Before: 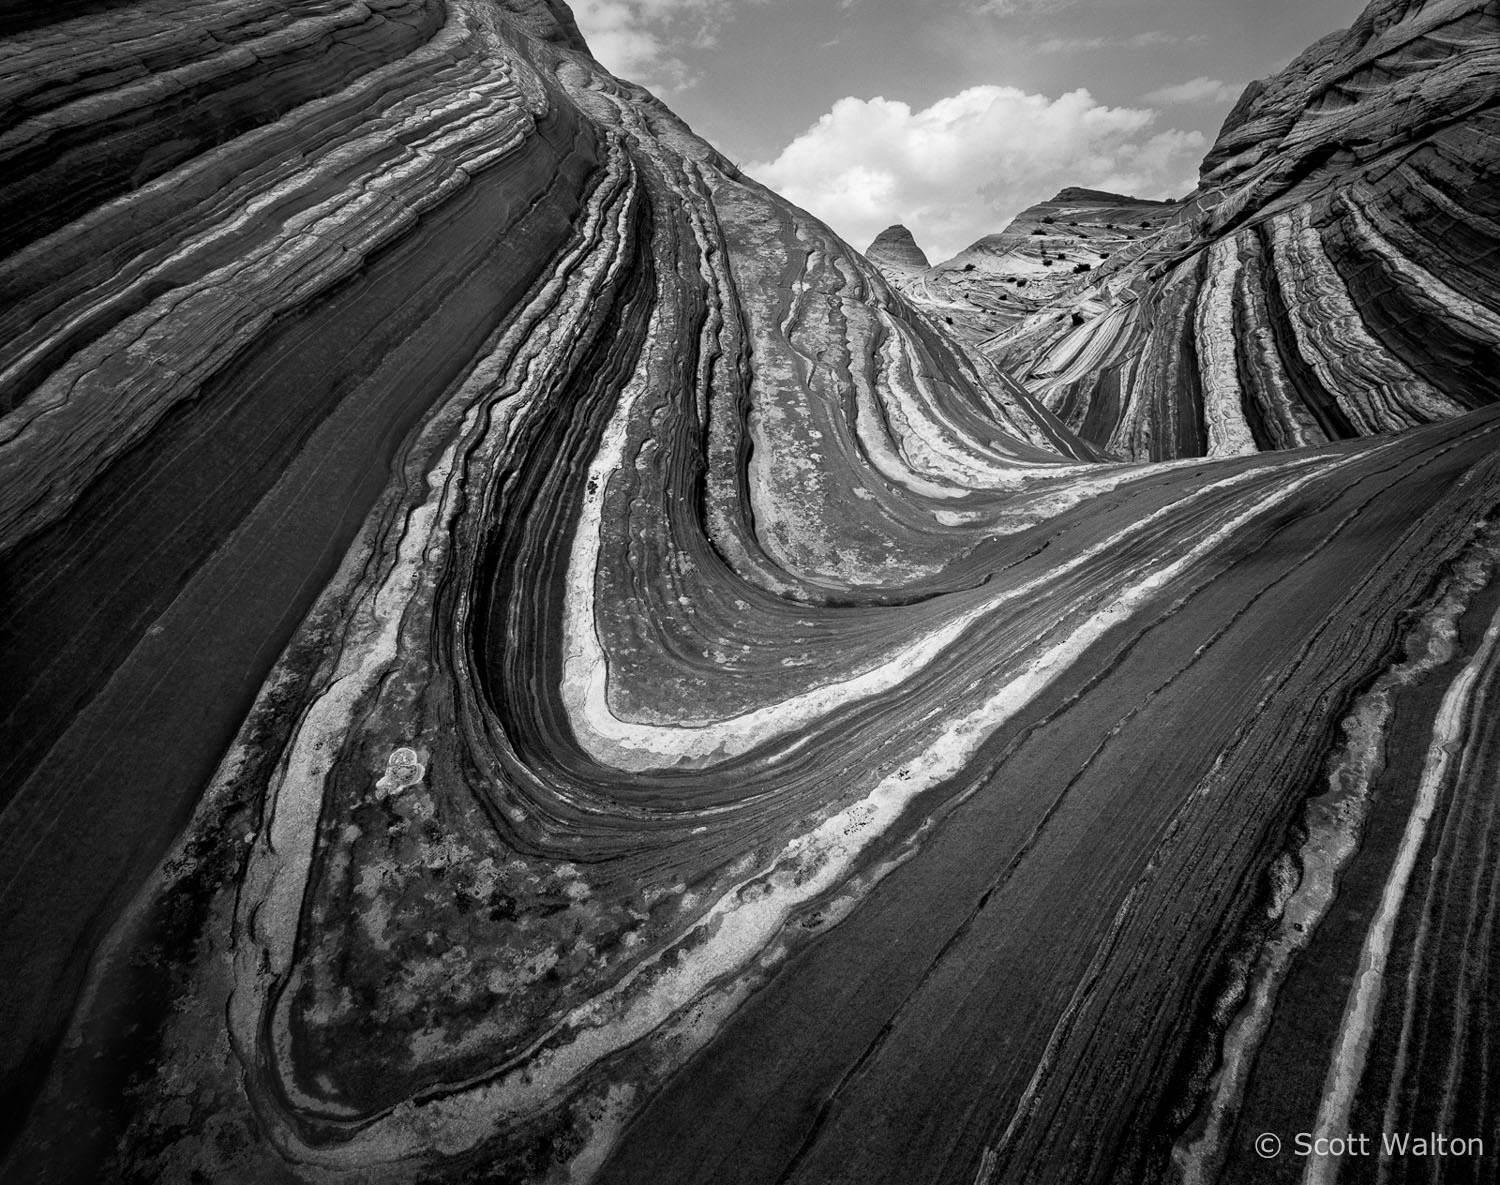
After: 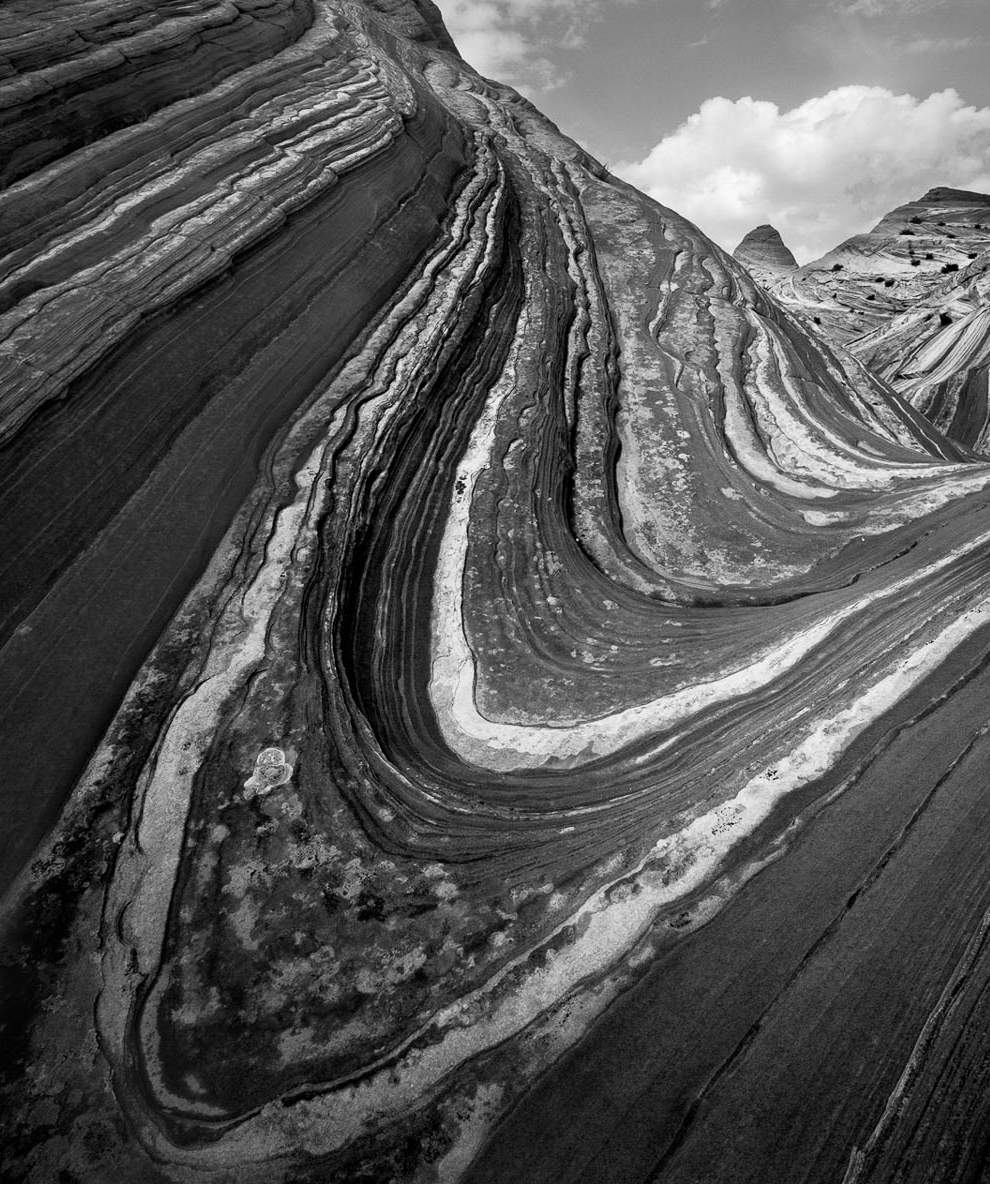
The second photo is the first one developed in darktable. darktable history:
crop and rotate: left 8.819%, right 25.156%
color balance rgb: perceptual saturation grading › global saturation 9.404%, perceptual saturation grading › highlights -12.94%, perceptual saturation grading › mid-tones 14.289%, perceptual saturation grading › shadows 22.165%
